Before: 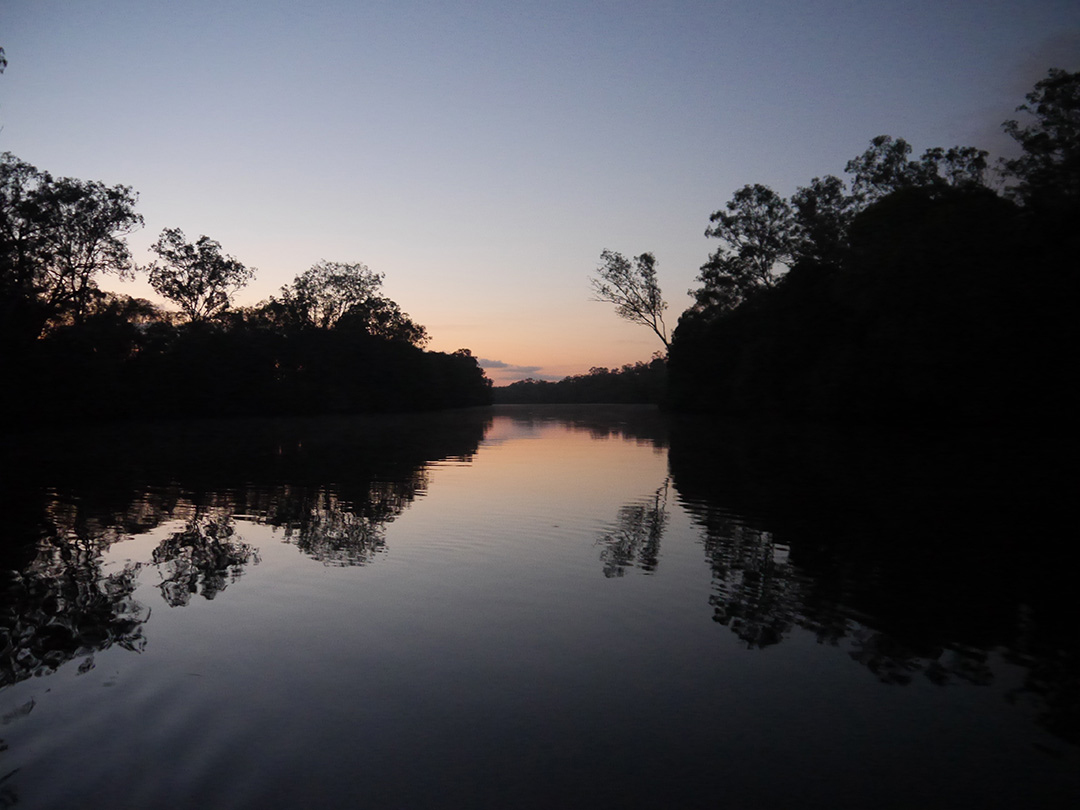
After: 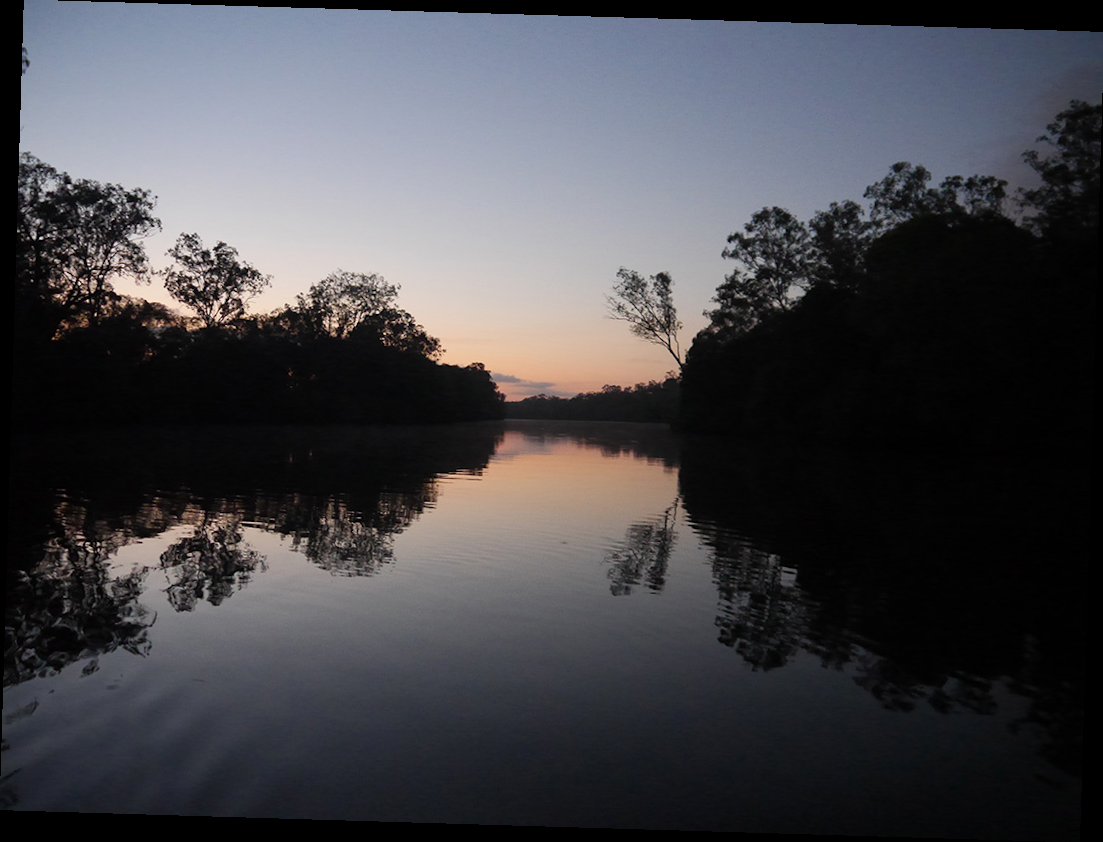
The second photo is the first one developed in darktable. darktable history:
tone equalizer: -7 EV 0.18 EV, -6 EV 0.12 EV, -5 EV 0.08 EV, -4 EV 0.04 EV, -2 EV -0.02 EV, -1 EV -0.04 EV, +0 EV -0.06 EV, luminance estimator HSV value / RGB max
rotate and perspective: rotation 1.72°, automatic cropping off
